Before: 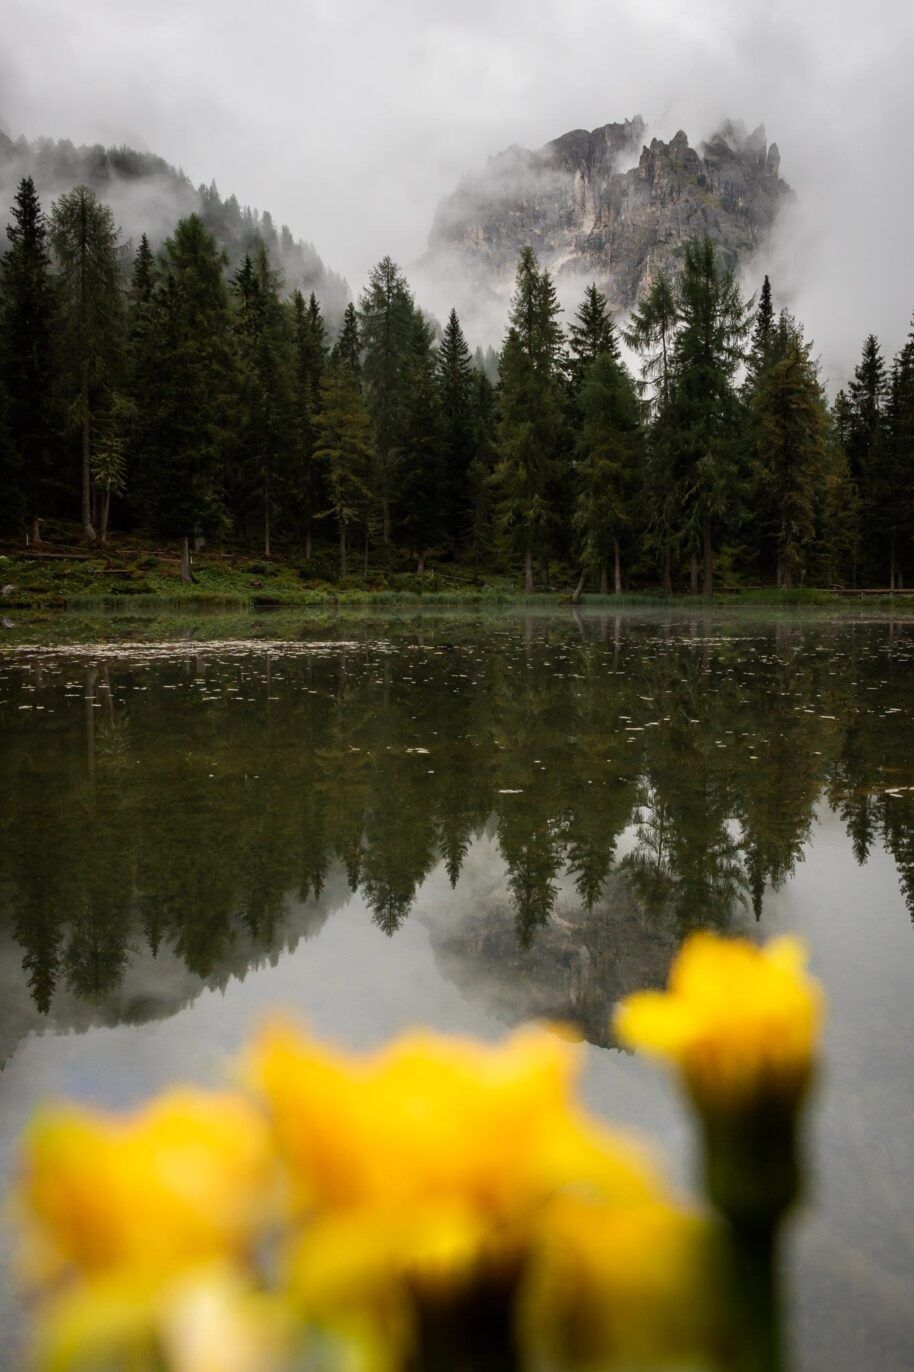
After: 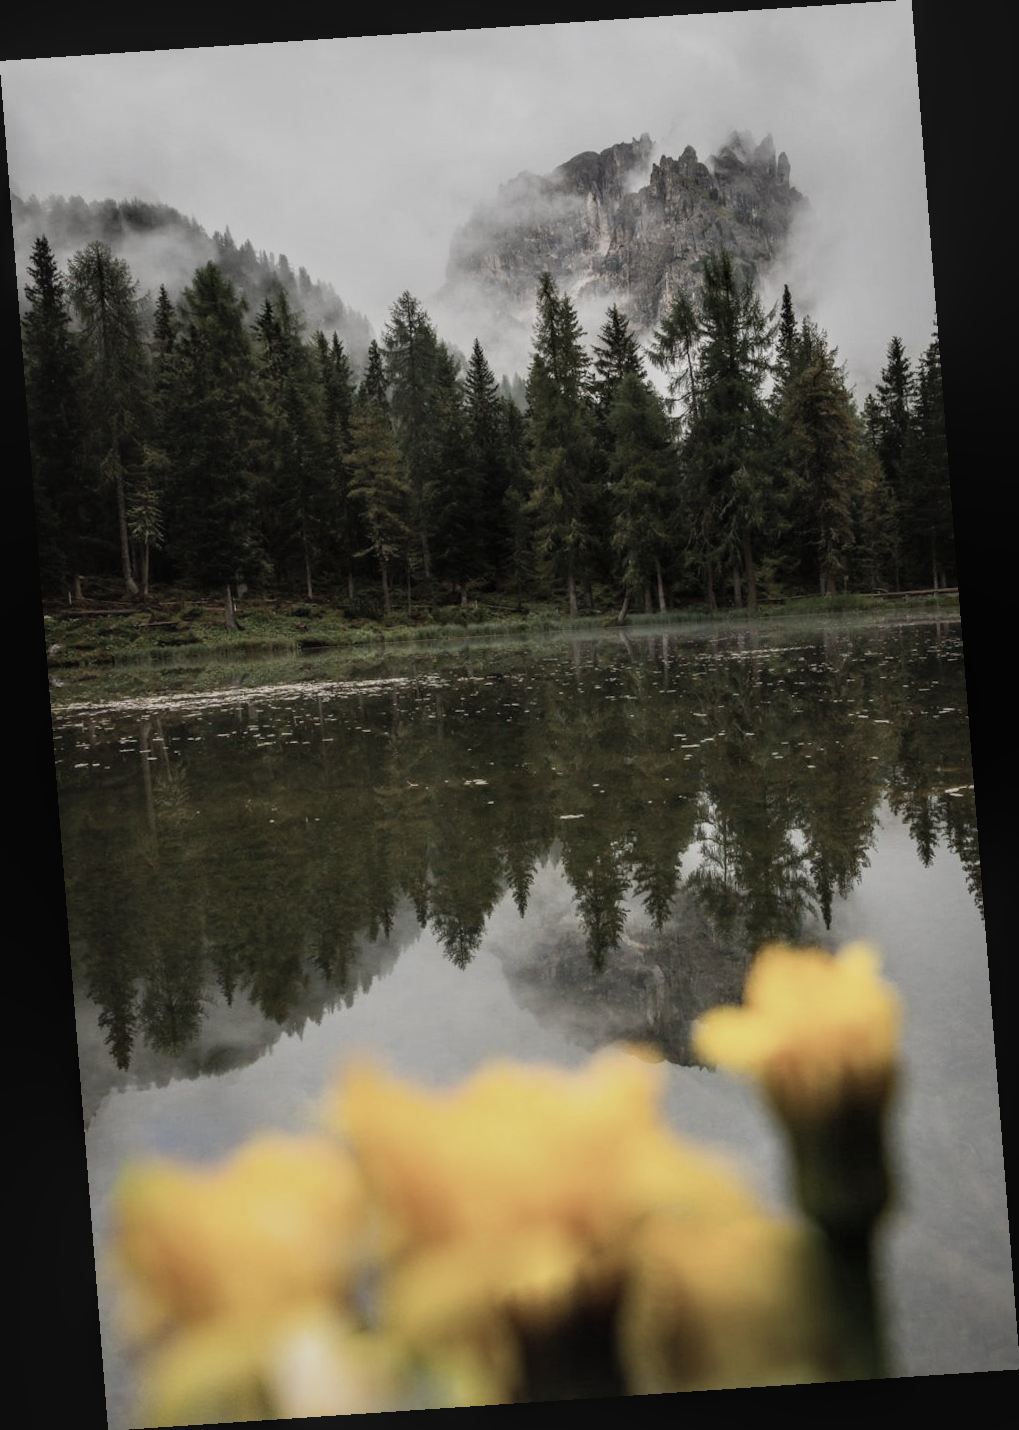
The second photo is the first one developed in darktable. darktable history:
contrast brightness saturation: contrast -0.05, saturation -0.41
sigmoid: contrast 1.22, skew 0.65
rotate and perspective: rotation -4.2°, shear 0.006, automatic cropping off
local contrast: on, module defaults
